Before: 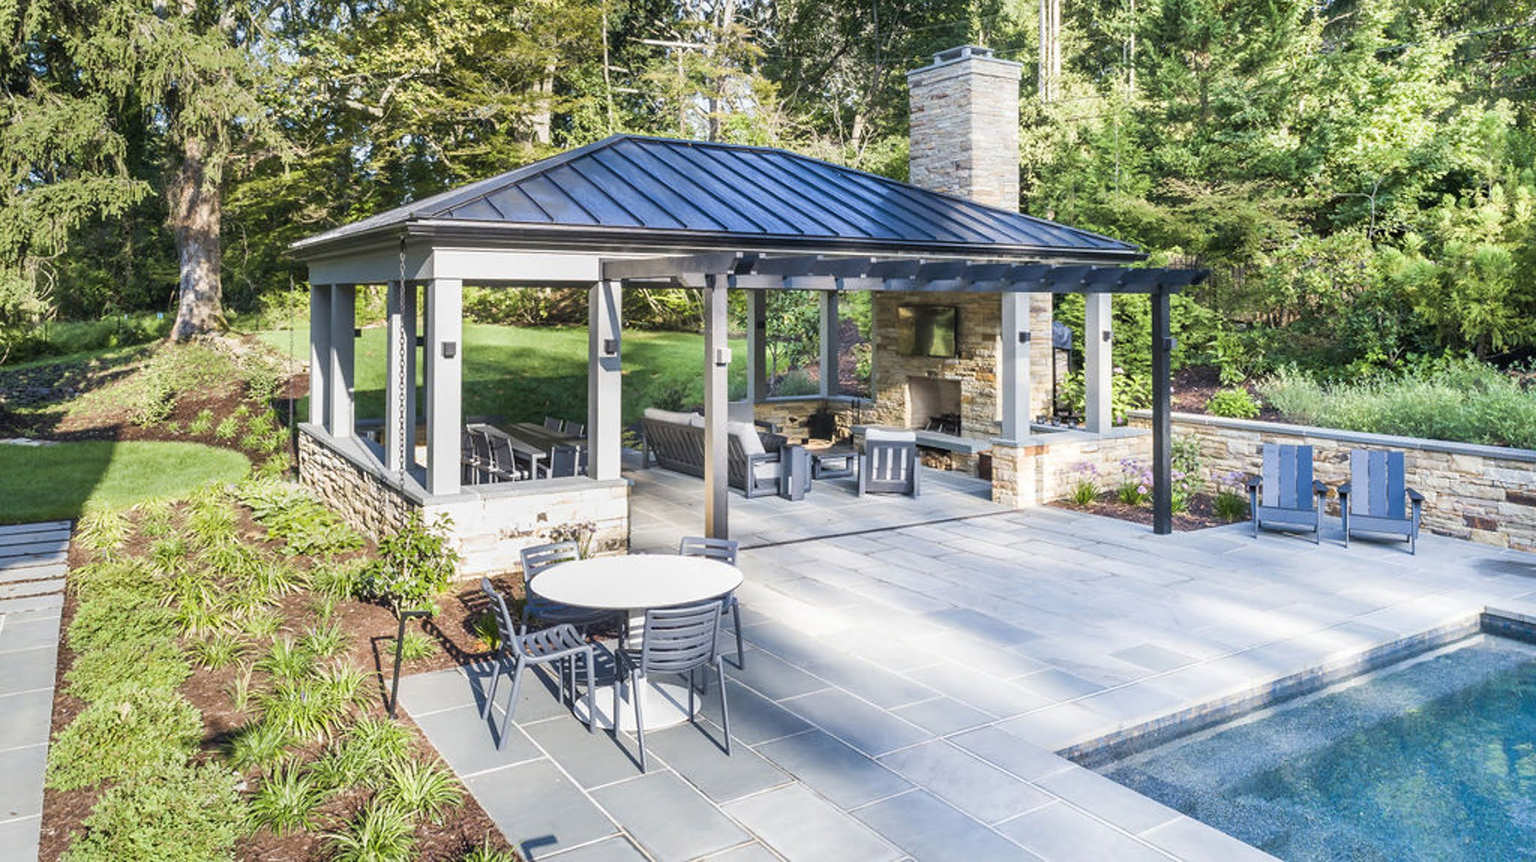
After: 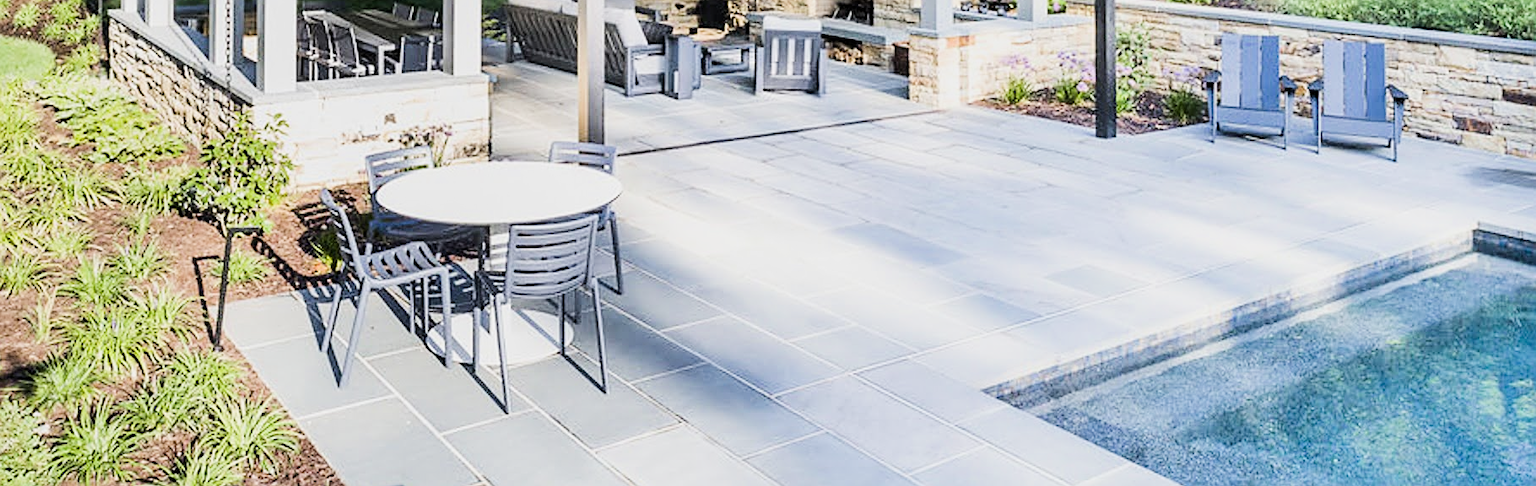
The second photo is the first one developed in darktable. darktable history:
sharpen: on, module defaults
exposure: black level correction 0.001, exposure 0.3 EV, compensate highlight preservation false
tone equalizer: -8 EV -0.75 EV, -7 EV -0.7 EV, -6 EV -0.6 EV, -5 EV -0.4 EV, -3 EV 0.4 EV, -2 EV 0.6 EV, -1 EV 0.7 EV, +0 EV 0.75 EV, edges refinement/feathering 500, mask exposure compensation -1.57 EV, preserve details no
filmic rgb: black relative exposure -16 EV, white relative exposure 6.12 EV, hardness 5.22
crop and rotate: left 13.306%, top 48.129%, bottom 2.928%
